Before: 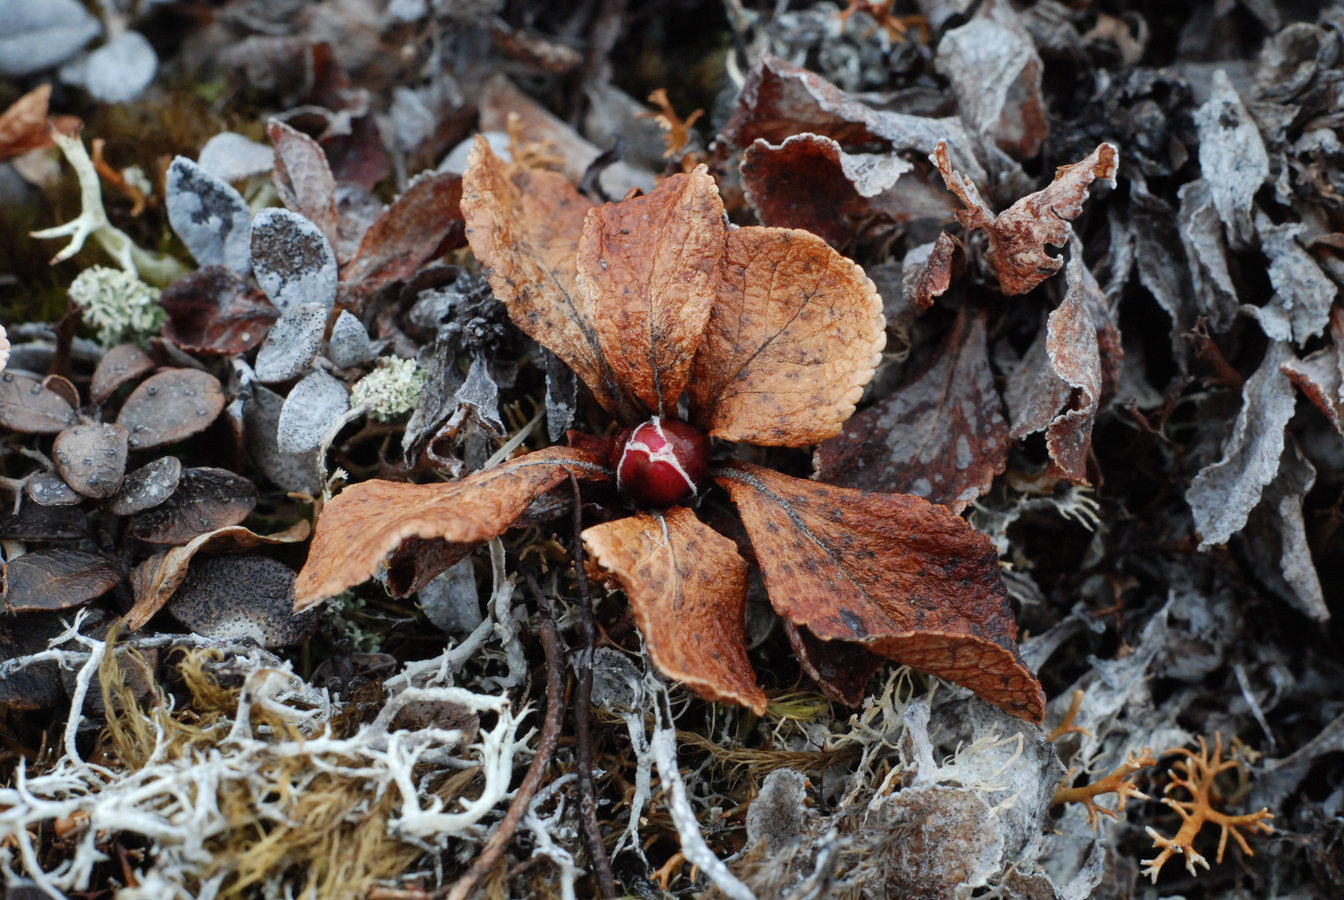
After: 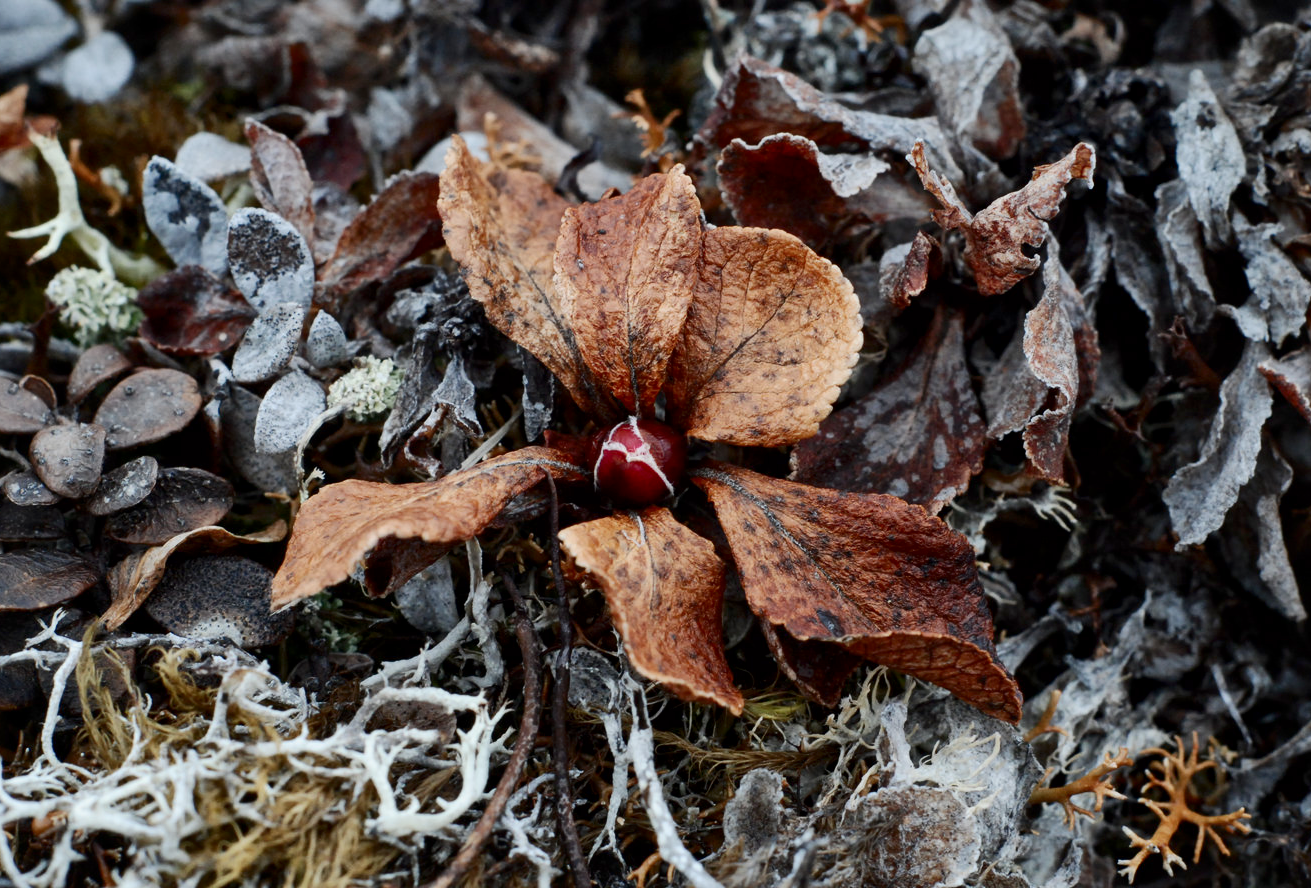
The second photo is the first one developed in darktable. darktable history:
crop and rotate: left 1.774%, right 0.633%, bottom 1.28%
tone equalizer: -8 EV 0.25 EV, -7 EV 0.417 EV, -6 EV 0.417 EV, -5 EV 0.25 EV, -3 EV -0.25 EV, -2 EV -0.417 EV, -1 EV -0.417 EV, +0 EV -0.25 EV, edges refinement/feathering 500, mask exposure compensation -1.57 EV, preserve details guided filter
contrast brightness saturation: contrast 0.28
local contrast: mode bilateral grid, contrast 20, coarseness 50, detail 120%, midtone range 0.2
